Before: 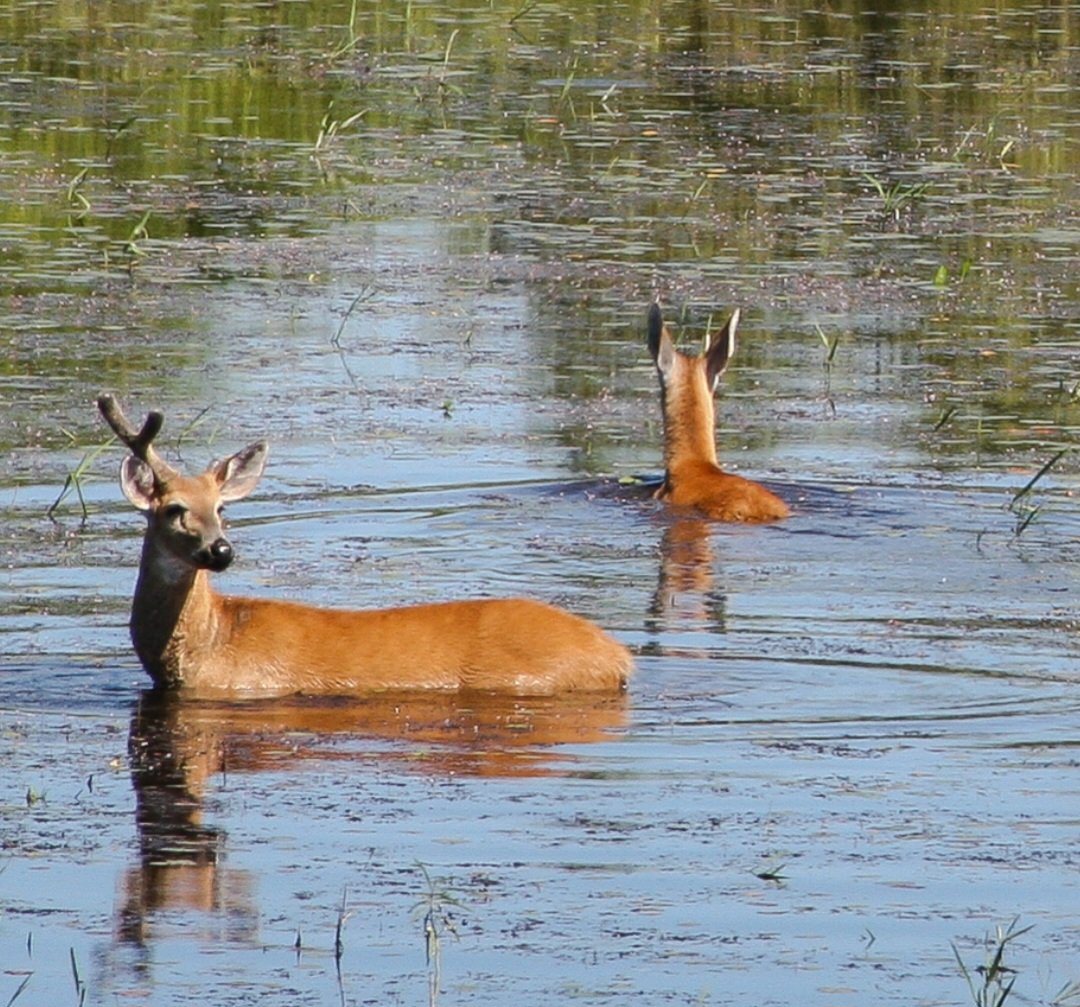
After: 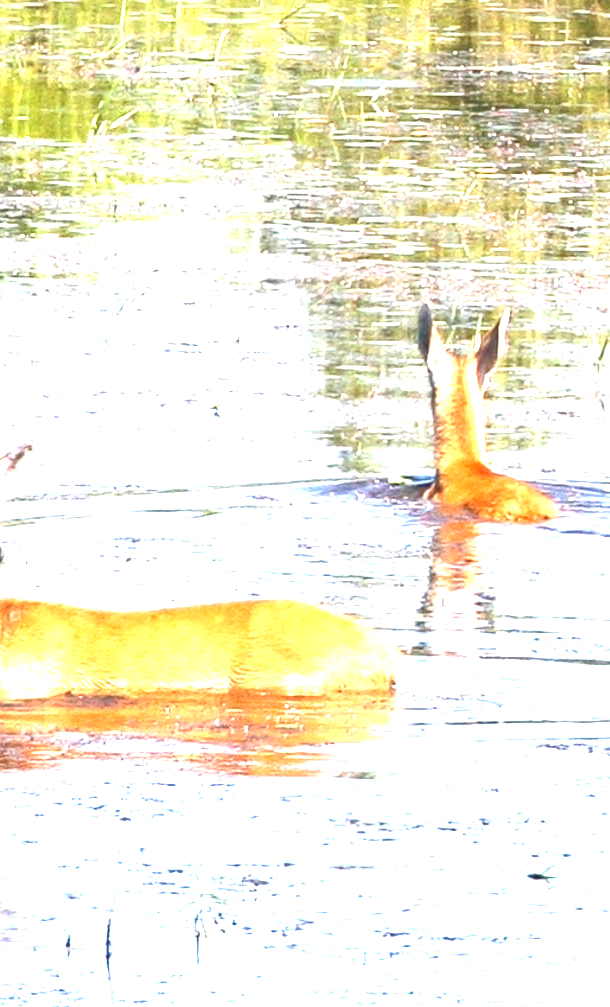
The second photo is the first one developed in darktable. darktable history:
exposure: black level correction 0, exposure 2.332 EV, compensate exposure bias true, compensate highlight preservation false
crop: left 21.327%, right 22.183%
sharpen: radius 5.272, amount 0.316, threshold 26.226
